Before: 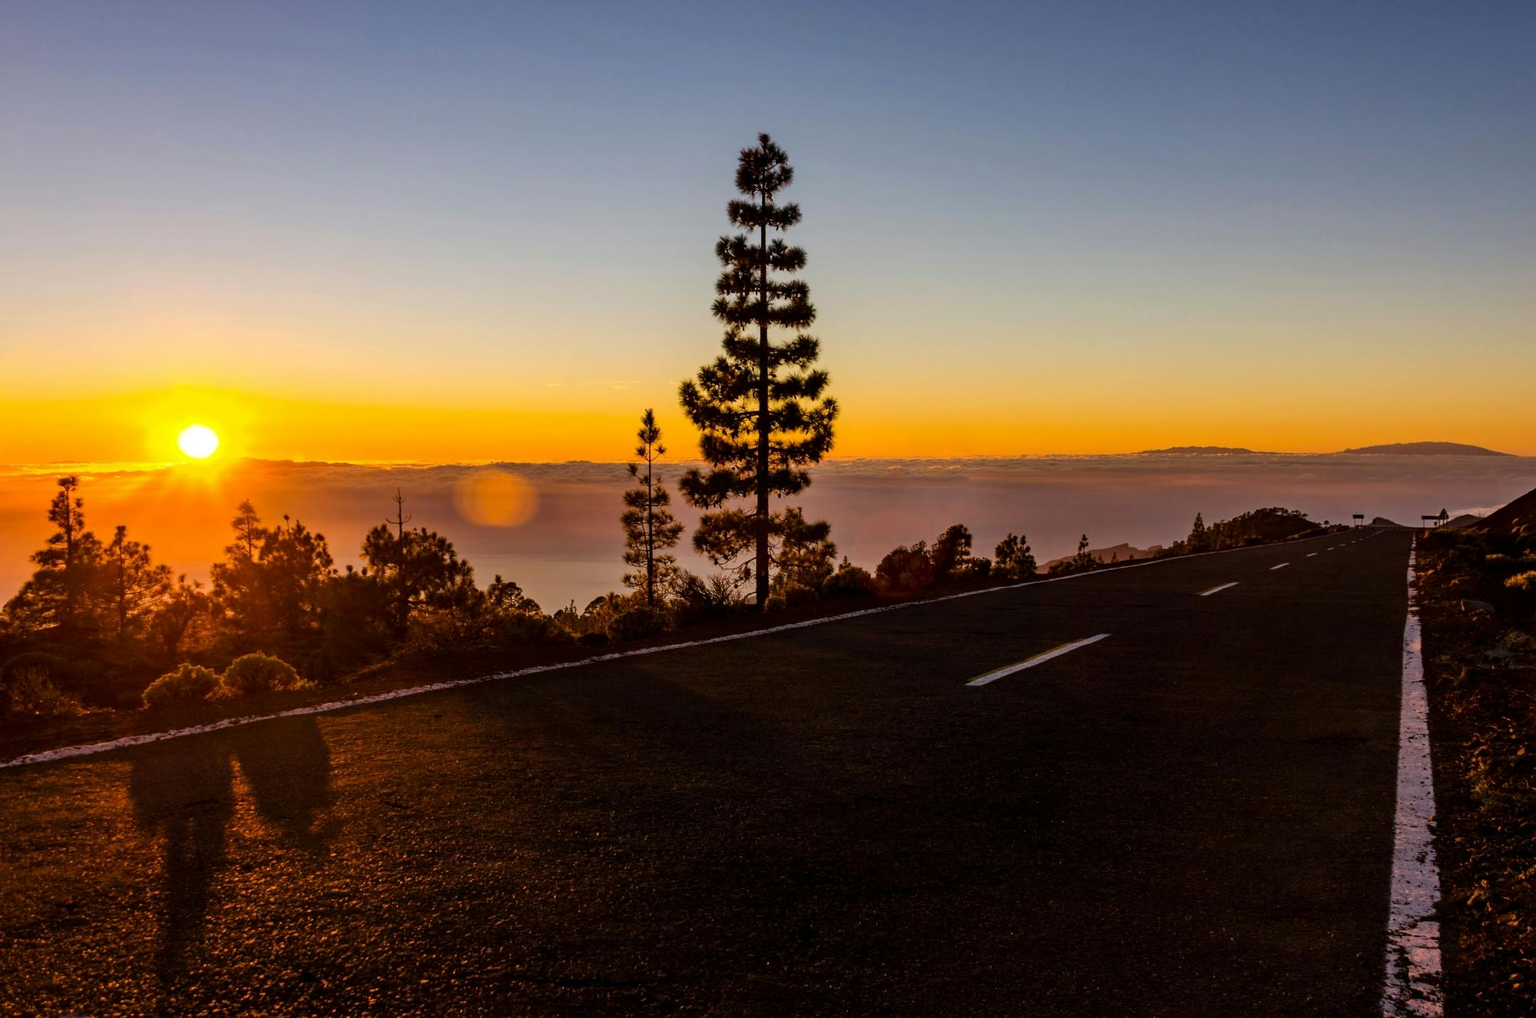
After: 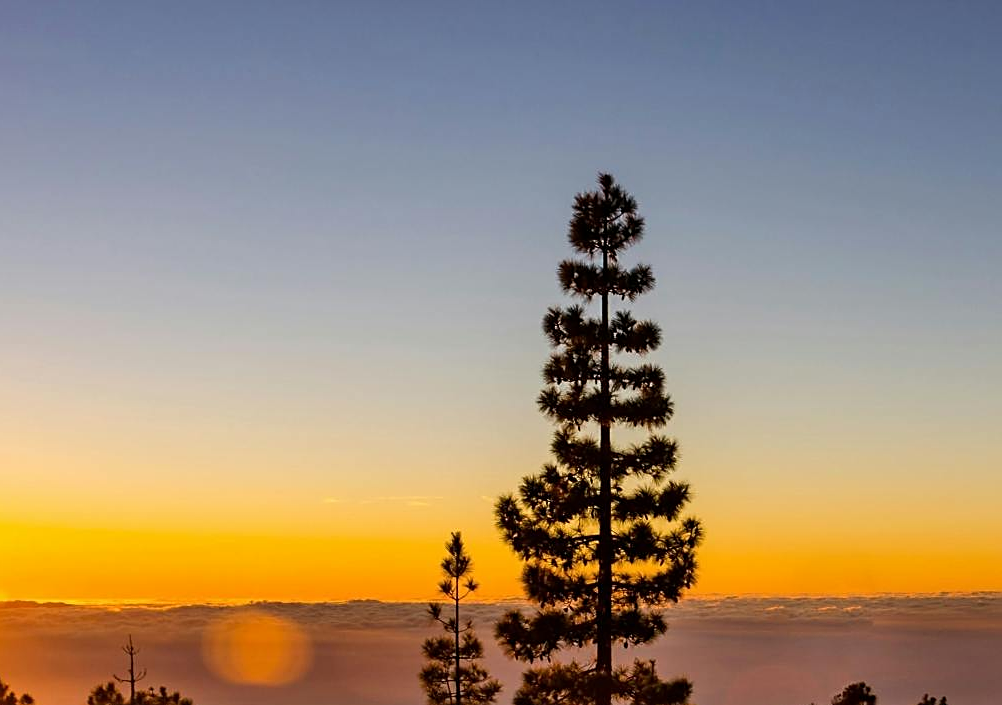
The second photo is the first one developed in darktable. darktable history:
exposure: compensate exposure bias true, compensate highlight preservation false
sharpen: on, module defaults
crop: left 19.458%, right 30.423%, bottom 46.745%
